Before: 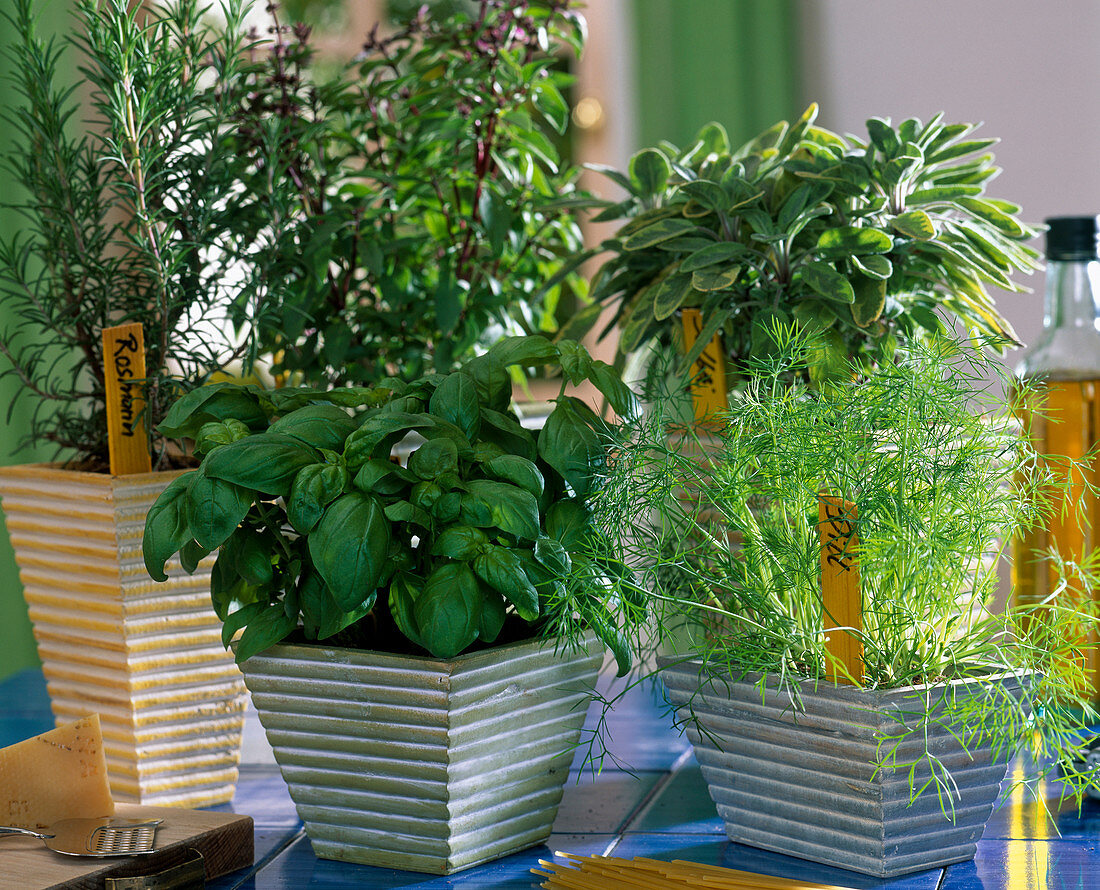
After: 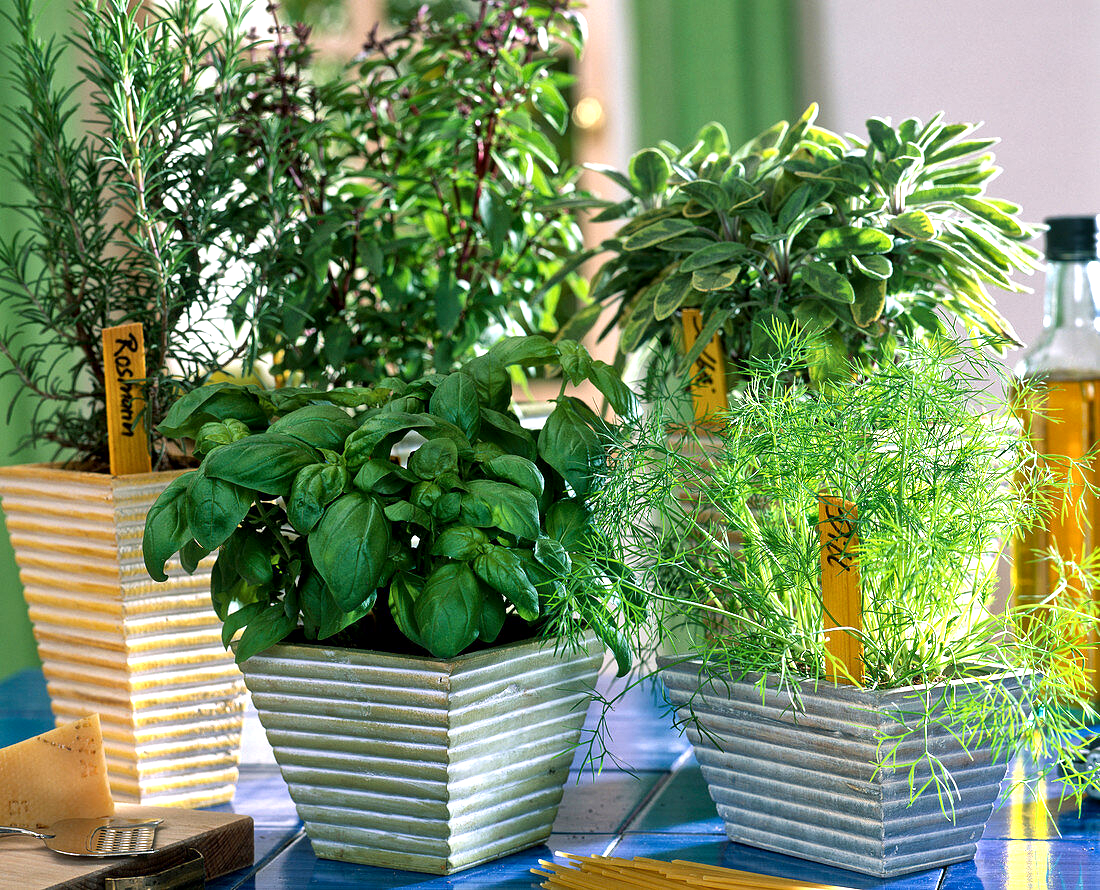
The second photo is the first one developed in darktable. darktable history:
exposure: exposure 0.722 EV, compensate highlight preservation false
local contrast: mode bilateral grid, contrast 20, coarseness 50, detail 148%, midtone range 0.2
white balance: emerald 1
